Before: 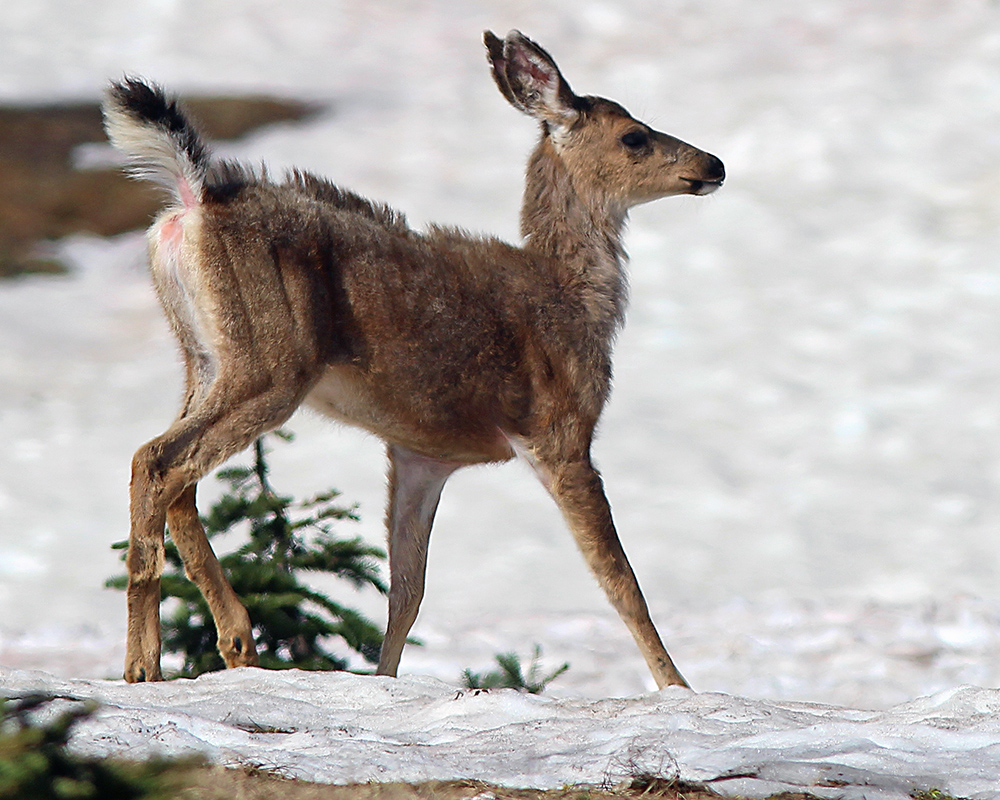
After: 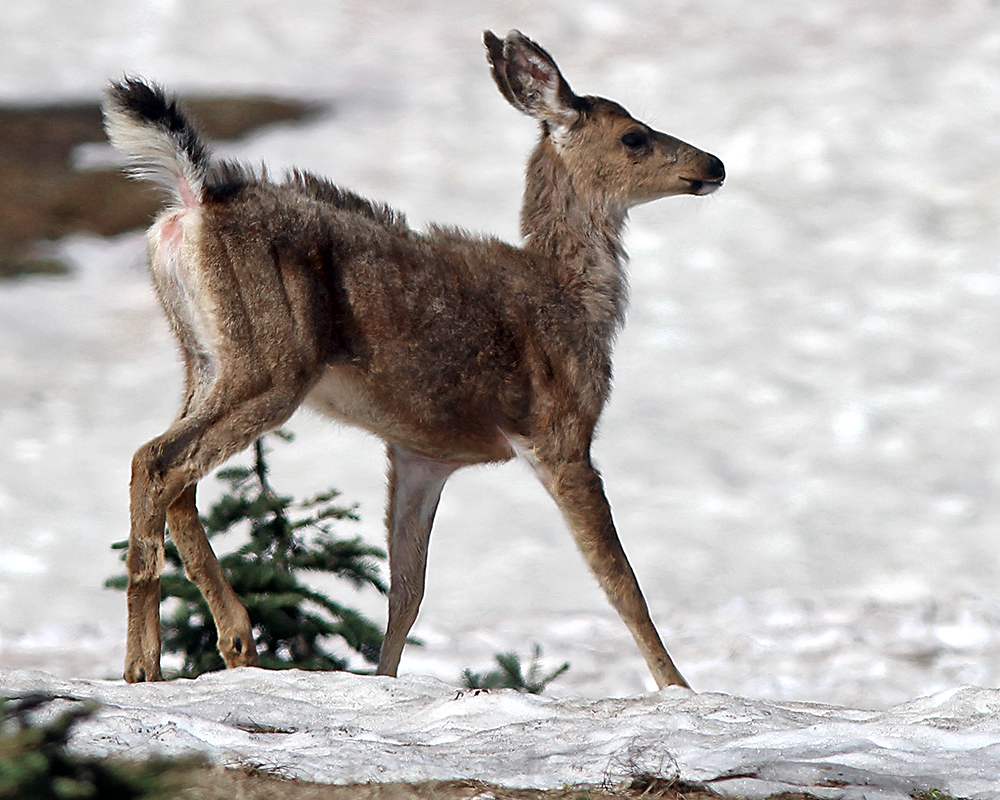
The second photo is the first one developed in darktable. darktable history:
color zones: curves: ch0 [(0, 0.5) (0.125, 0.4) (0.25, 0.5) (0.375, 0.4) (0.5, 0.4) (0.625, 0.6) (0.75, 0.6) (0.875, 0.5)]; ch1 [(0, 0.35) (0.125, 0.45) (0.25, 0.35) (0.375, 0.35) (0.5, 0.35) (0.625, 0.35) (0.75, 0.45) (0.875, 0.35)]; ch2 [(0, 0.6) (0.125, 0.5) (0.25, 0.5) (0.375, 0.6) (0.5, 0.6) (0.625, 0.5) (0.75, 0.5) (0.875, 0.5)]
local contrast: mode bilateral grid, contrast 20, coarseness 50, detail 150%, midtone range 0.2
